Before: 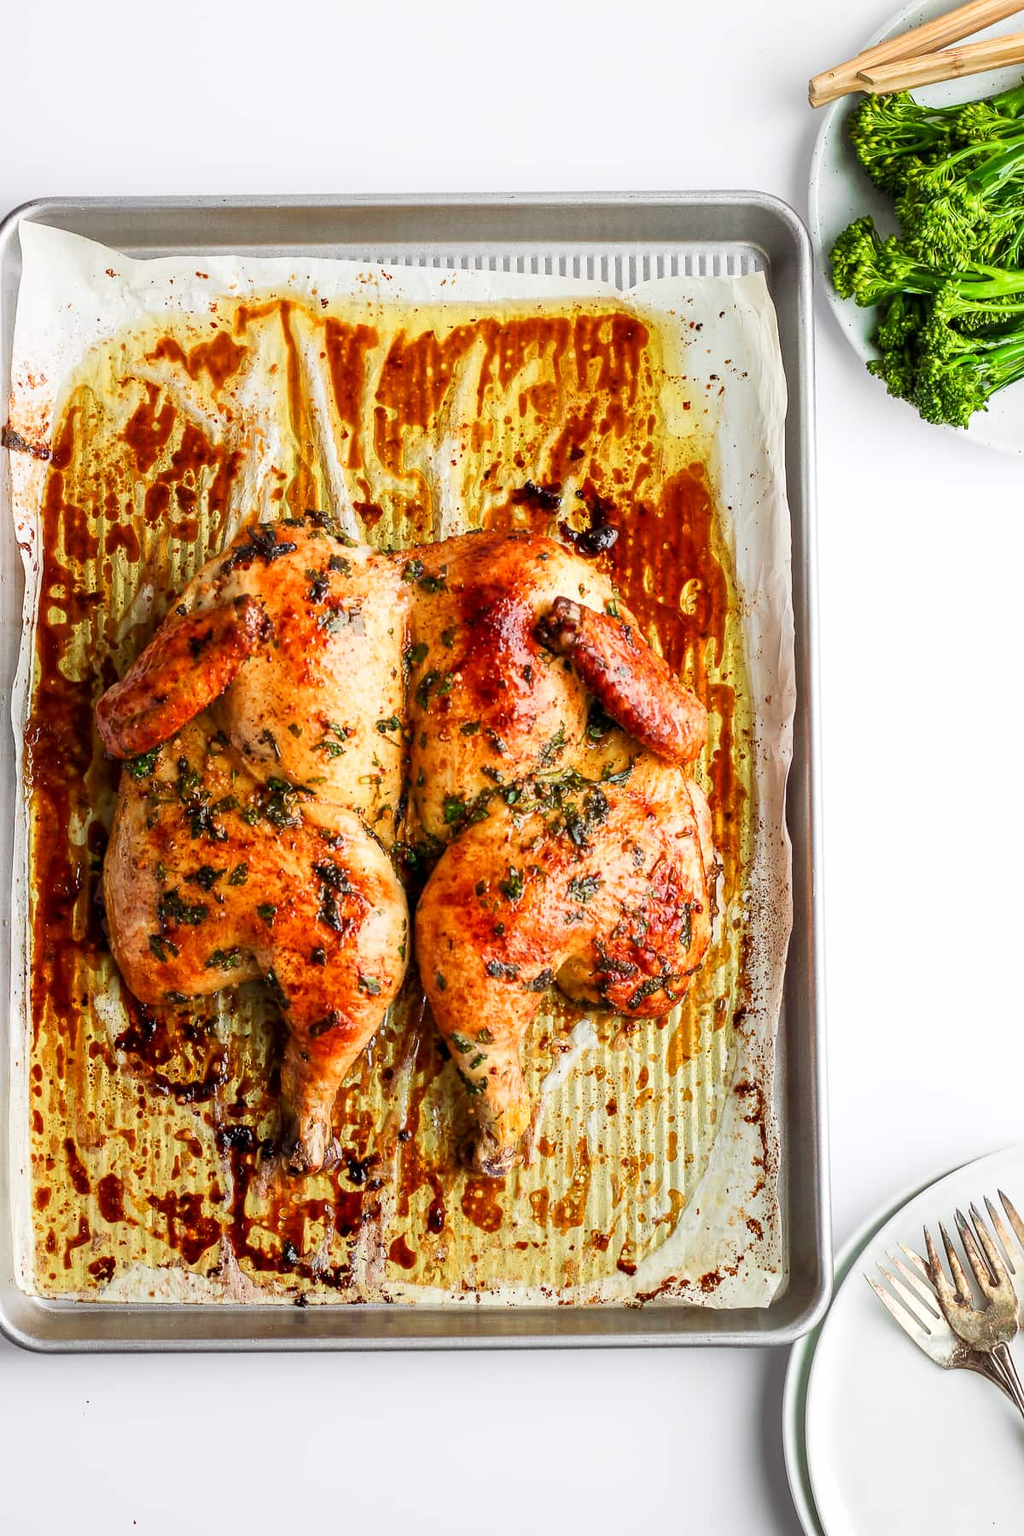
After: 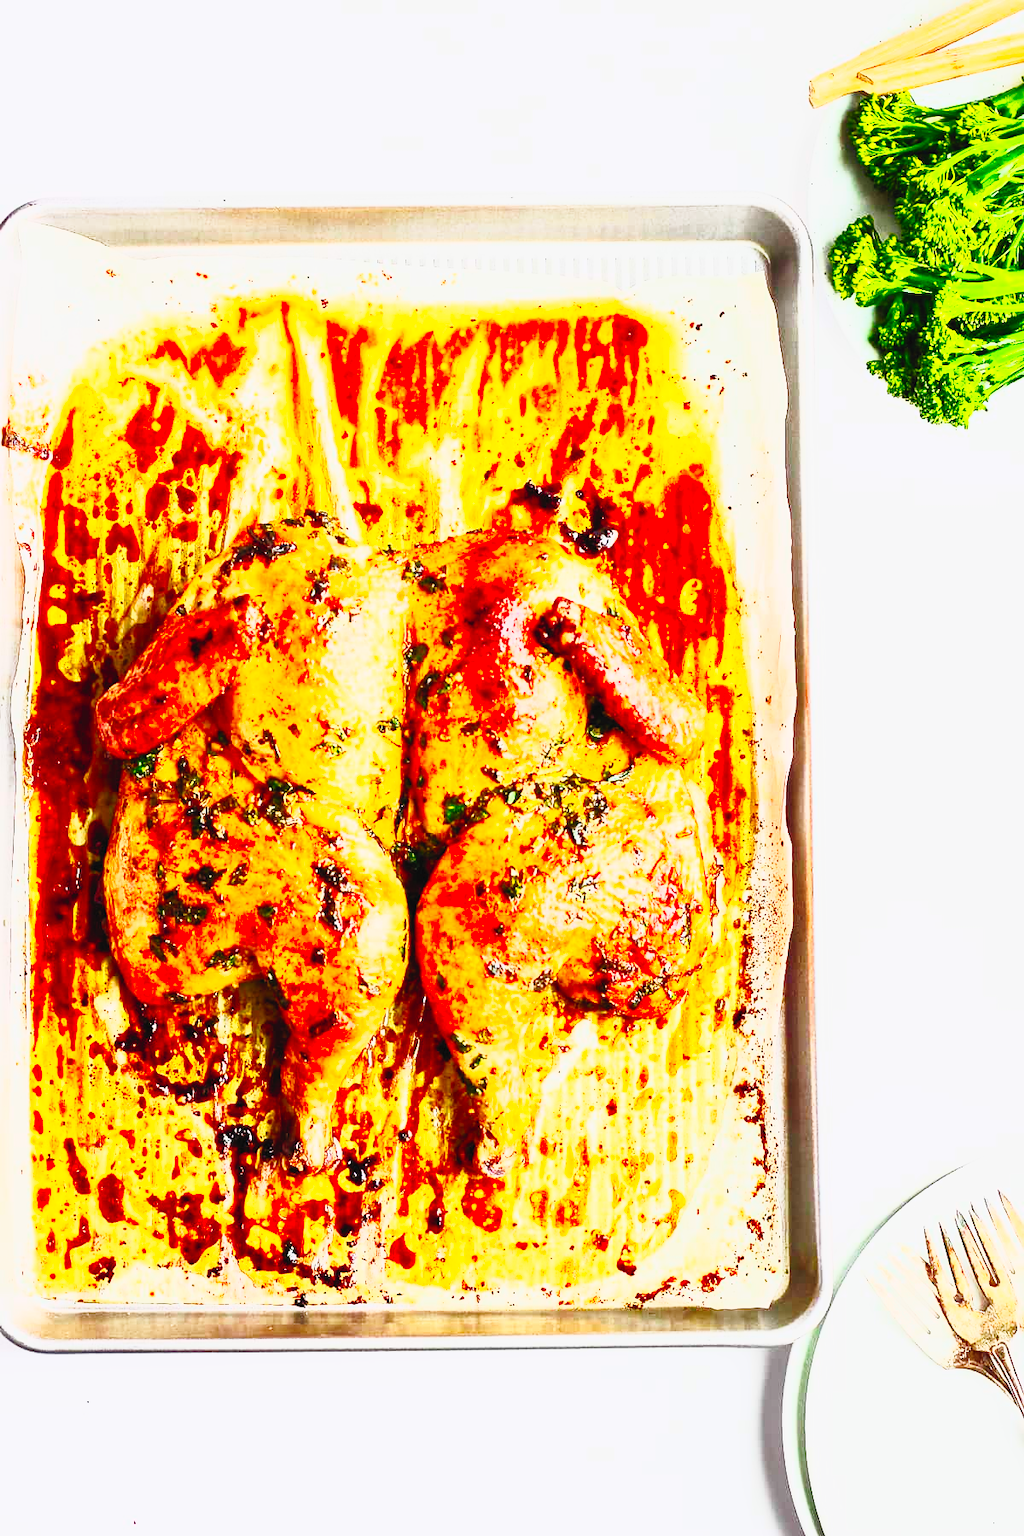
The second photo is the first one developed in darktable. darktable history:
tone curve: curves: ch0 [(0, 0.023) (0.104, 0.058) (0.21, 0.162) (0.469, 0.524) (0.579, 0.65) (0.725, 0.8) (0.858, 0.903) (1, 0.974)]; ch1 [(0, 0) (0.414, 0.395) (0.447, 0.447) (0.502, 0.501) (0.521, 0.512) (0.57, 0.563) (0.618, 0.61) (0.654, 0.642) (1, 1)]; ch2 [(0, 0) (0.356, 0.408) (0.437, 0.453) (0.492, 0.485) (0.524, 0.508) (0.566, 0.567) (0.595, 0.604) (1, 1)], preserve colors none
contrast brightness saturation: contrast 0.985, brightness 0.98, saturation 0.988
